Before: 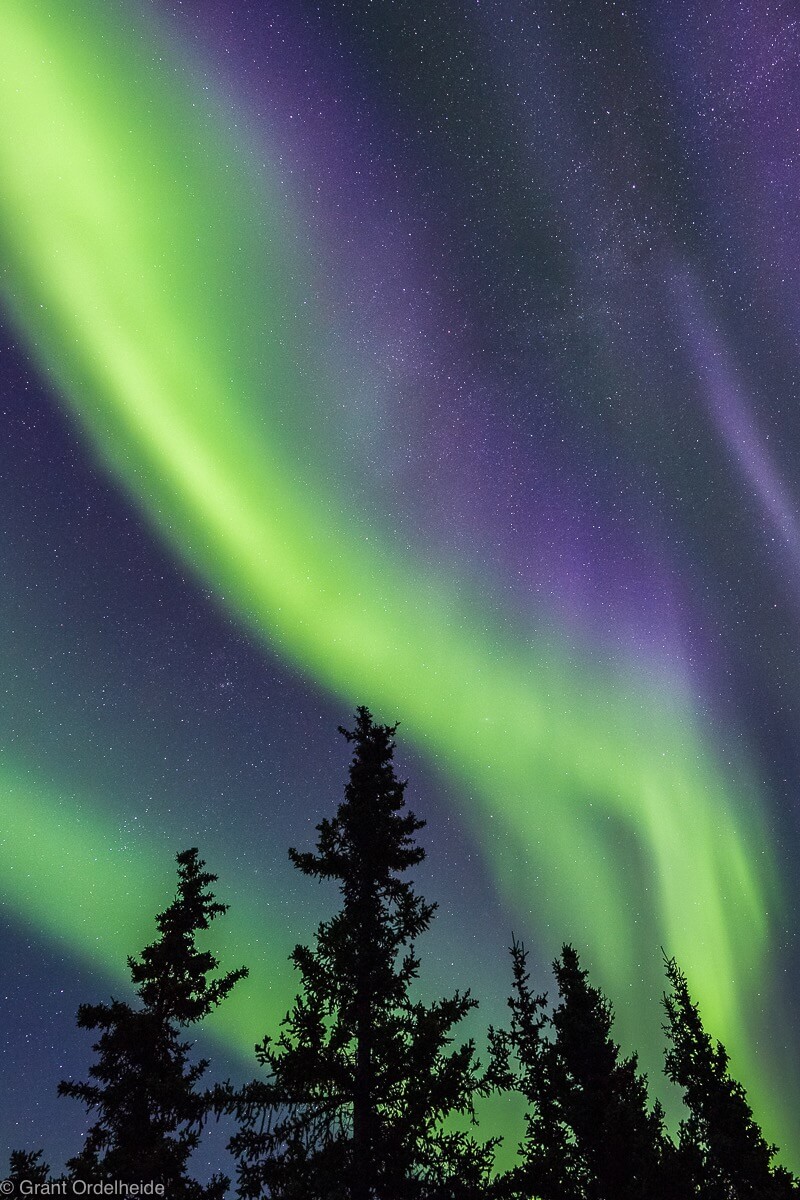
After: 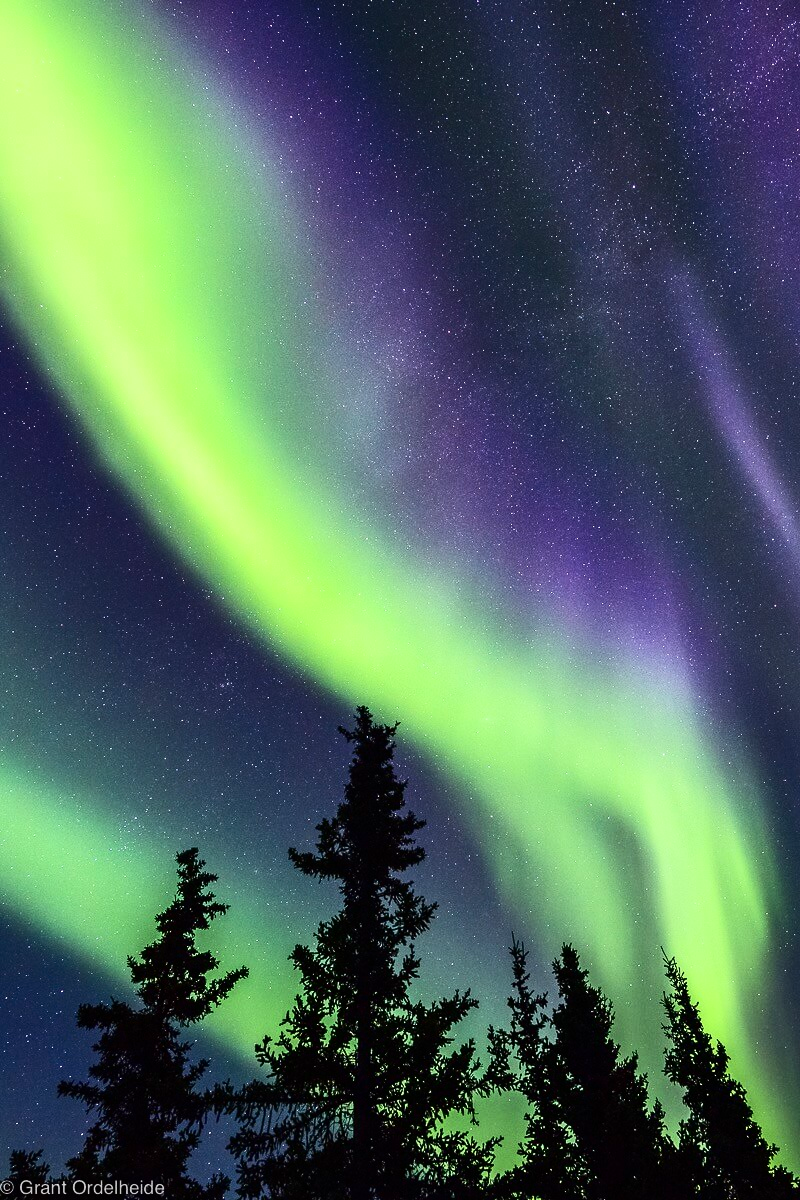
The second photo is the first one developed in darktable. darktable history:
exposure: exposure 0.337 EV, compensate highlight preservation false
color correction: highlights b* -0.012, saturation 1.12
contrast brightness saturation: contrast 0.299
